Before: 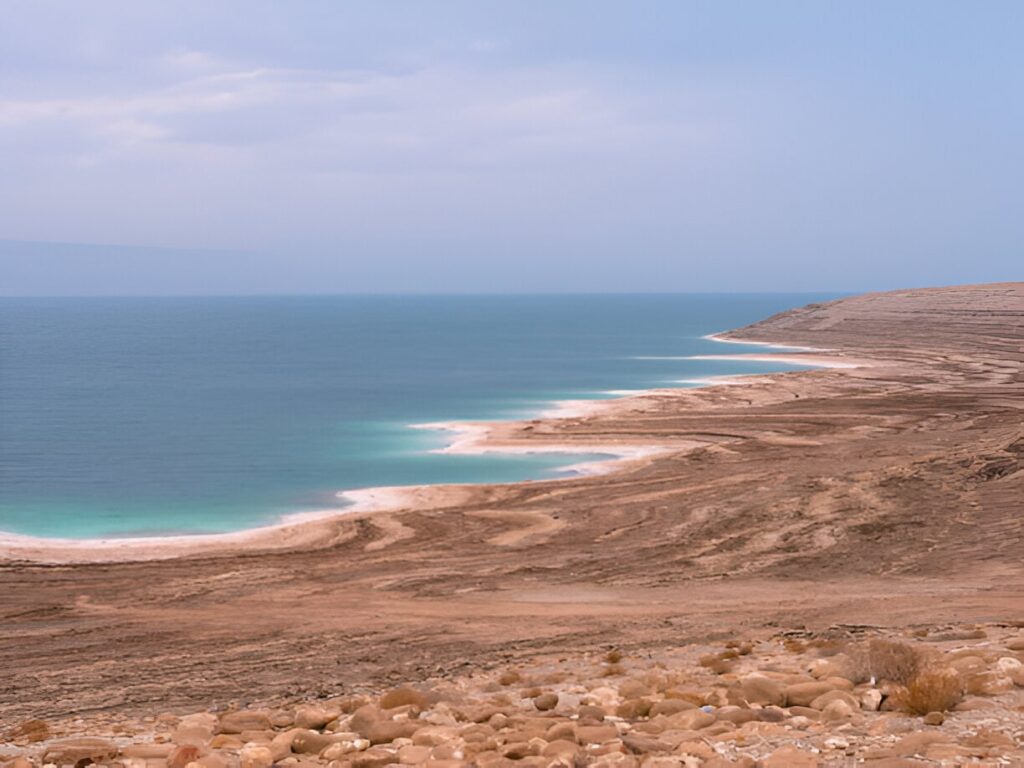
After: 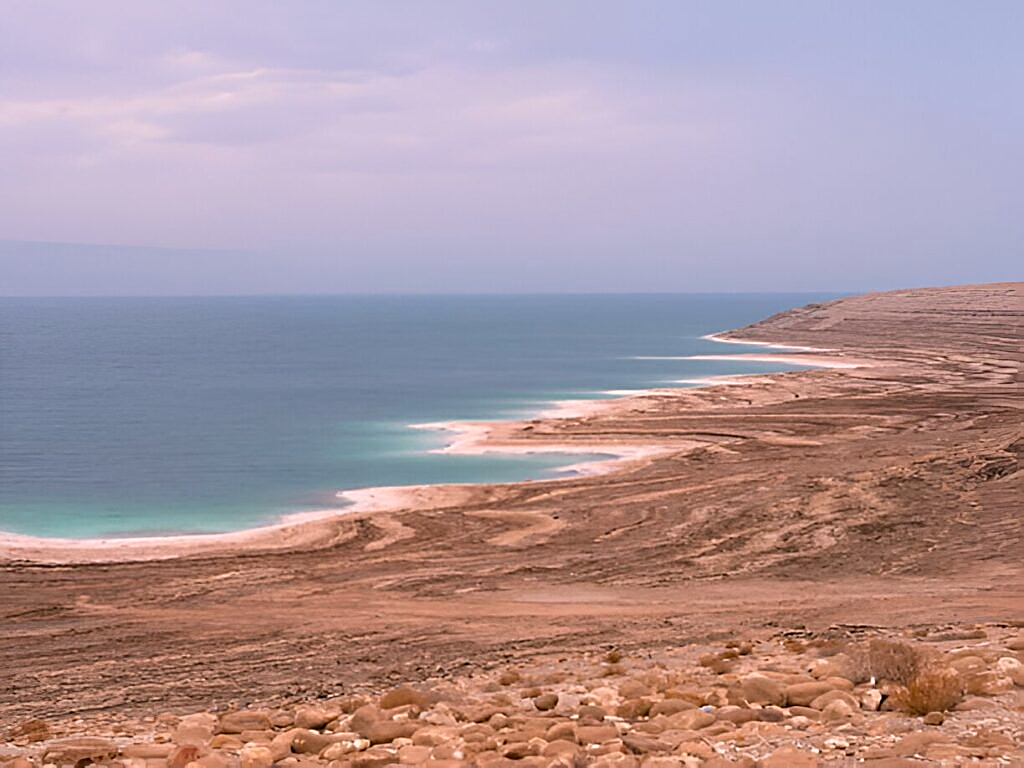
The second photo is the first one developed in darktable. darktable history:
color correction: highlights a* 7.17, highlights b* 4.42
sharpen: radius 2.799, amount 0.722
